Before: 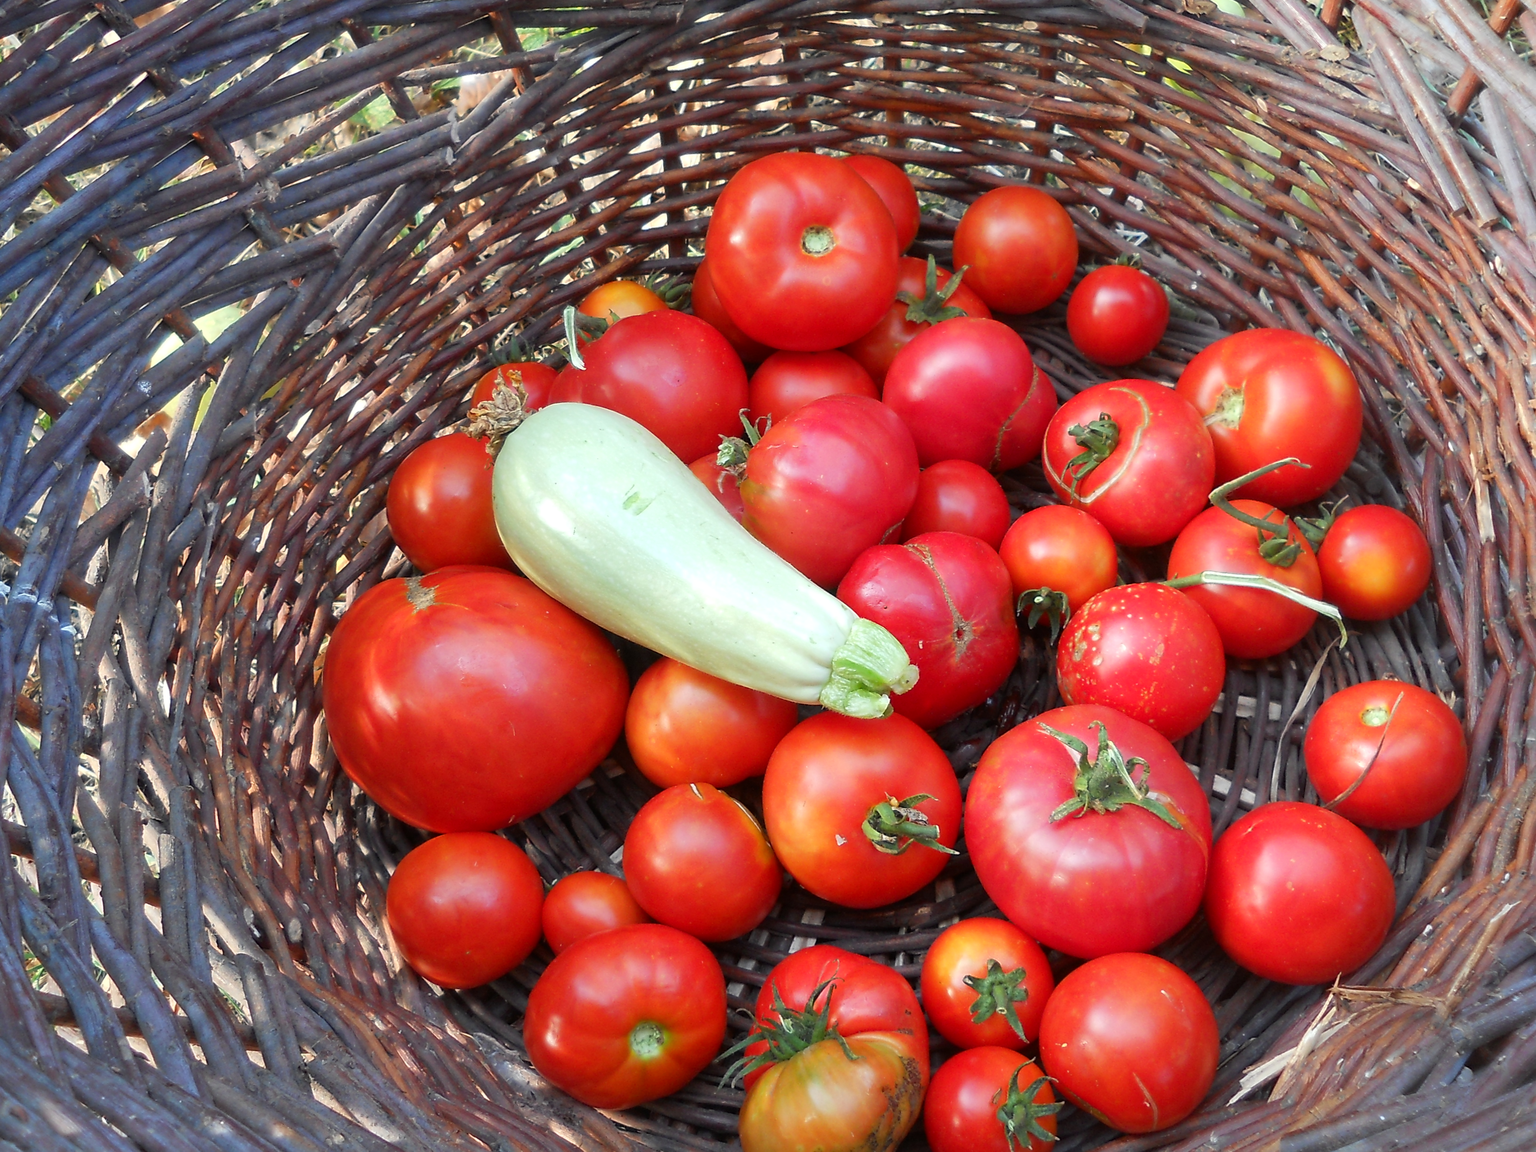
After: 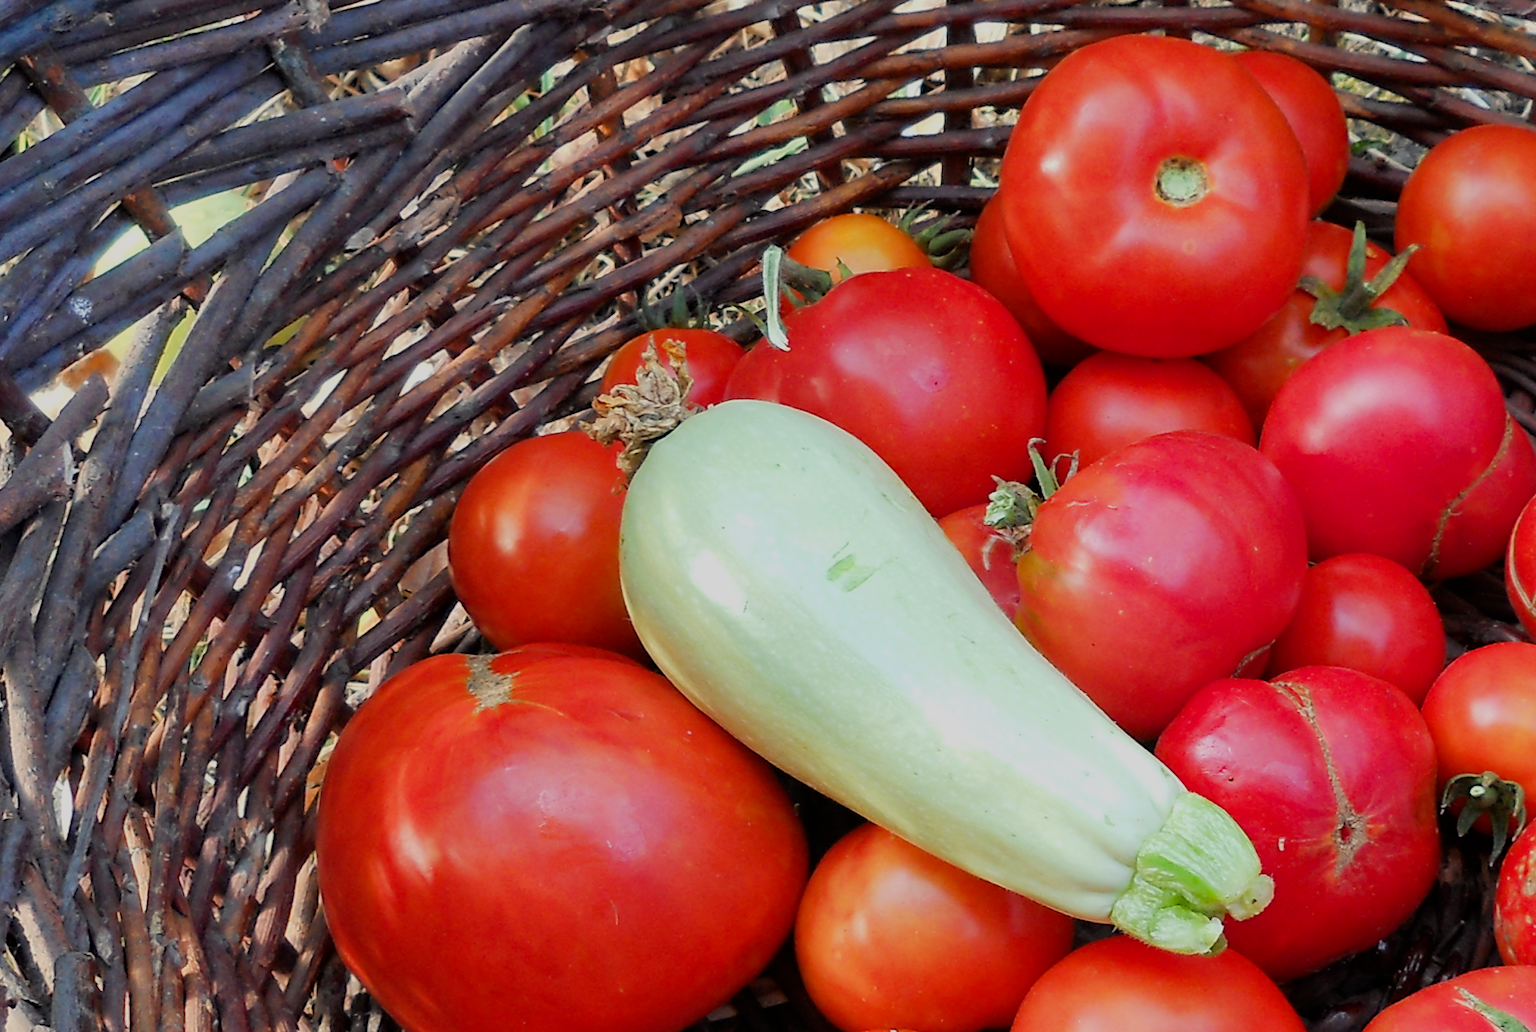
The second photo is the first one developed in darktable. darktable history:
crop and rotate: angle -5.72°, left 2.157%, top 6.795%, right 27.66%, bottom 30.287%
haze removal: strength 0.278, distance 0.257, compatibility mode true, adaptive false
filmic rgb: black relative exposure -7.65 EV, white relative exposure 4.56 EV, hardness 3.61
